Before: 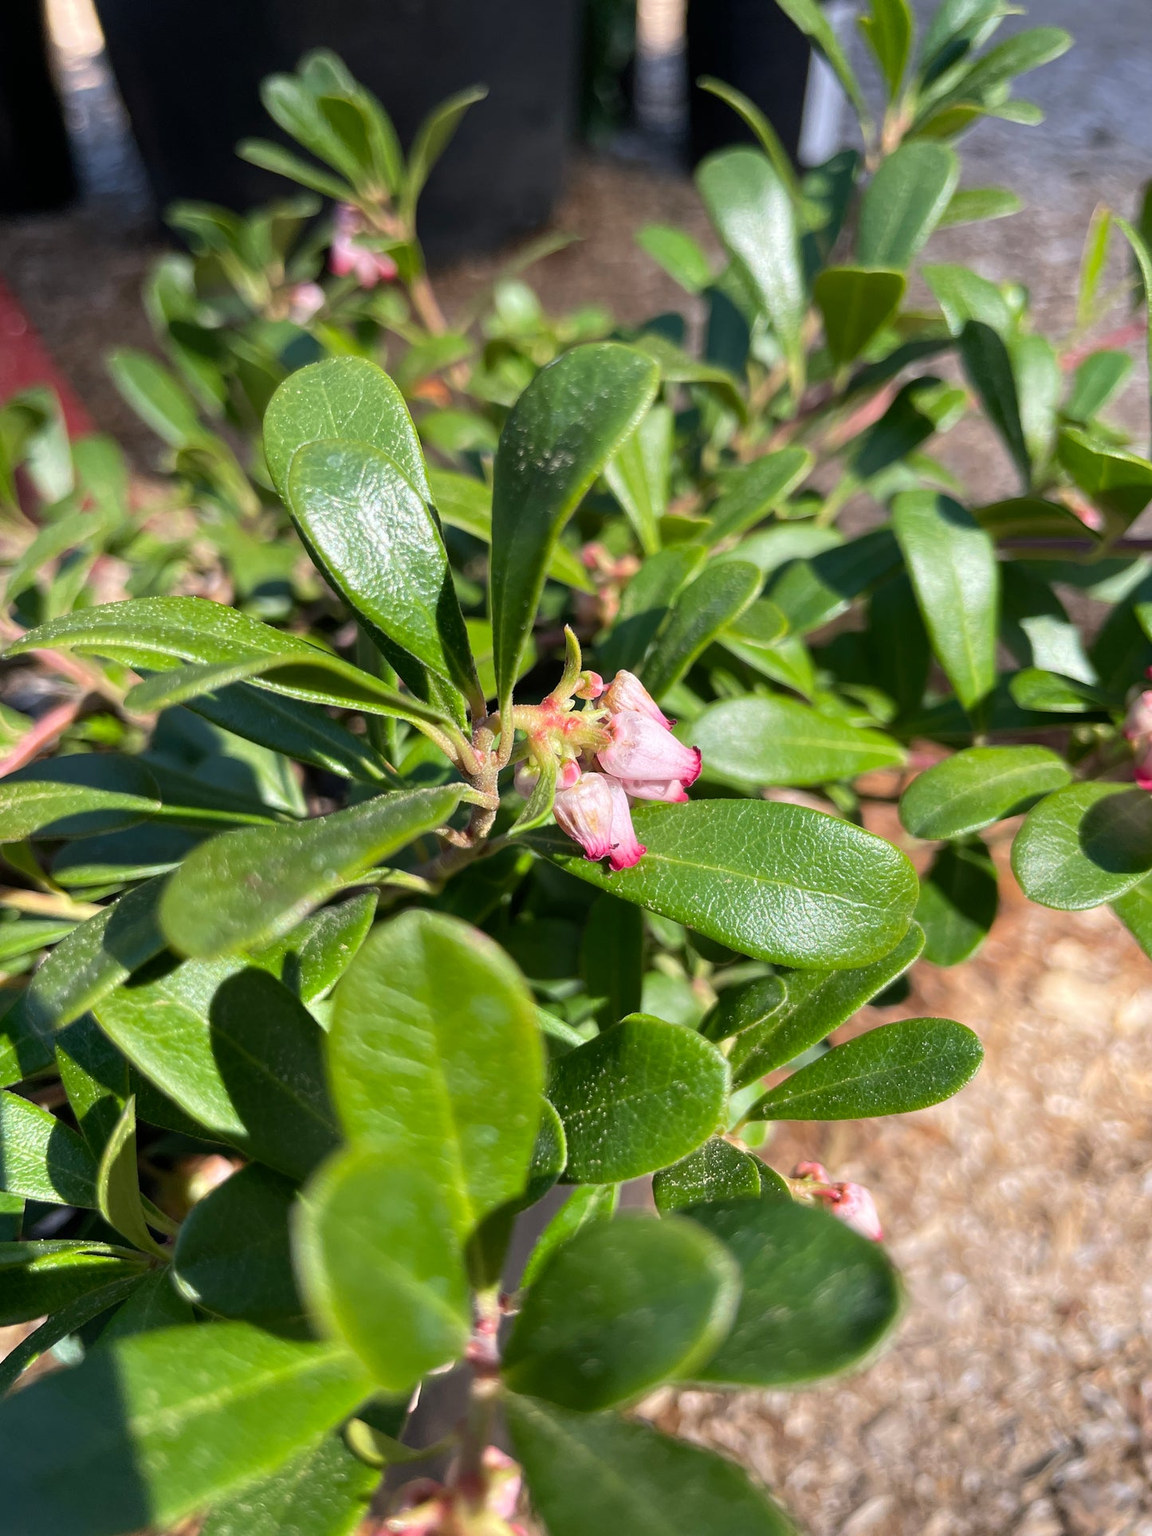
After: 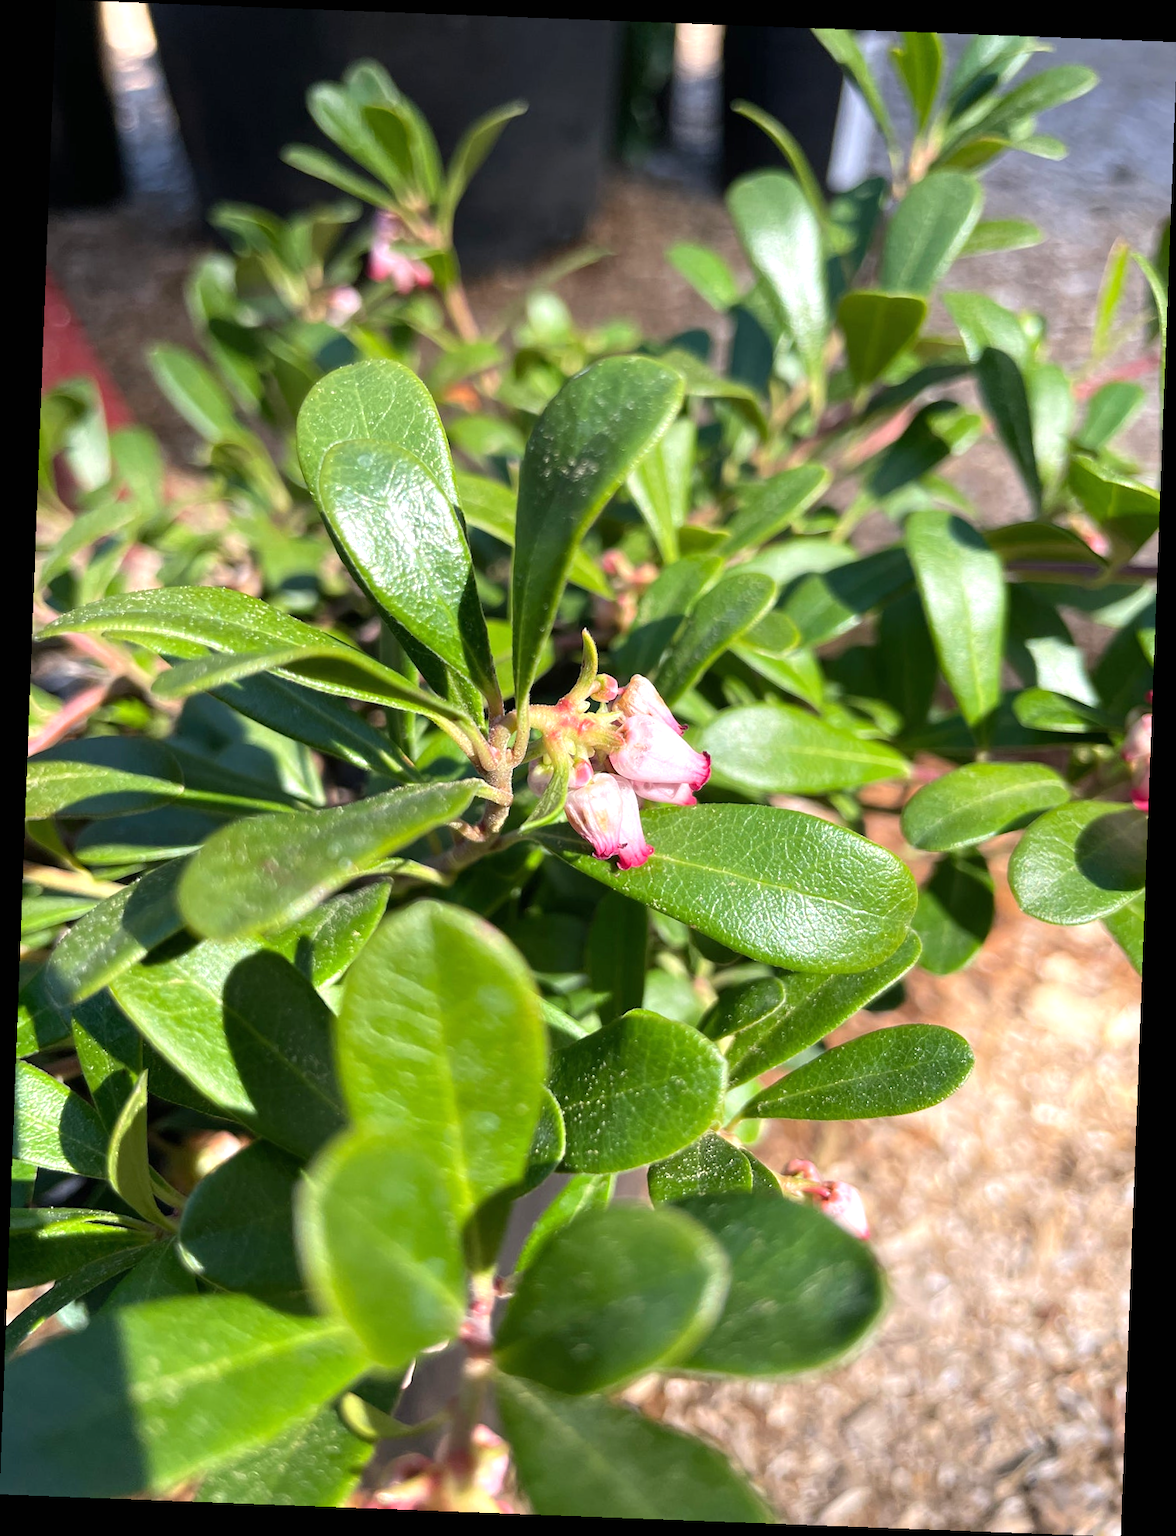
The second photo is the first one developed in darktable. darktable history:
exposure: black level correction 0, exposure 0.4 EV, compensate exposure bias true, compensate highlight preservation false
rotate and perspective: rotation 2.17°, automatic cropping off
